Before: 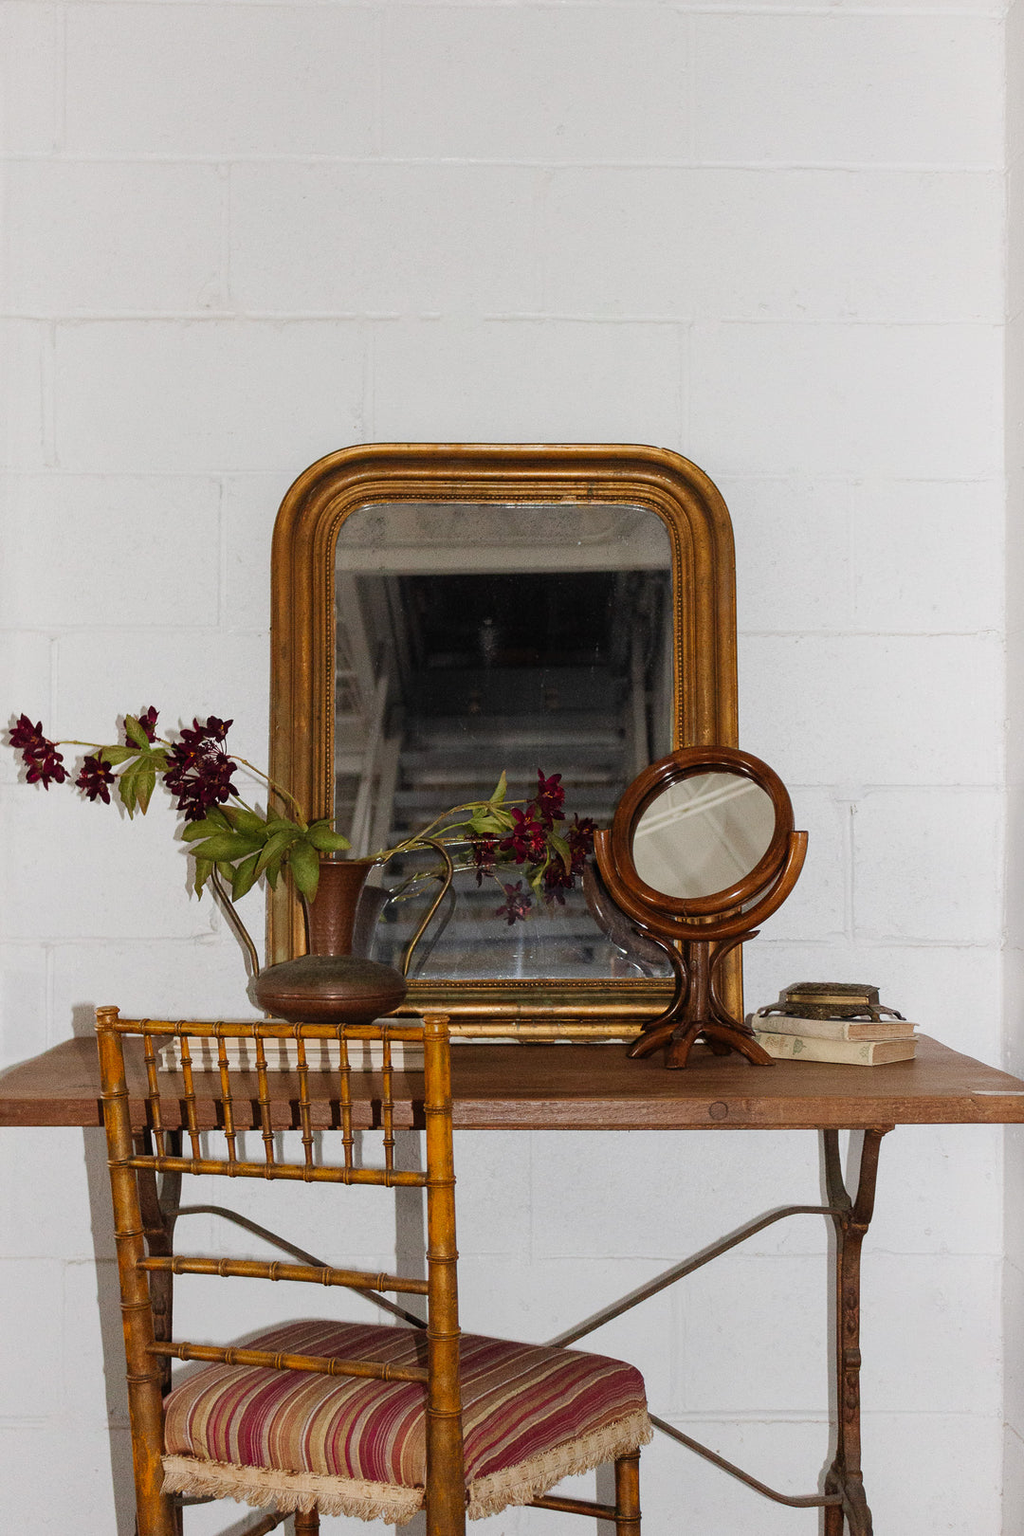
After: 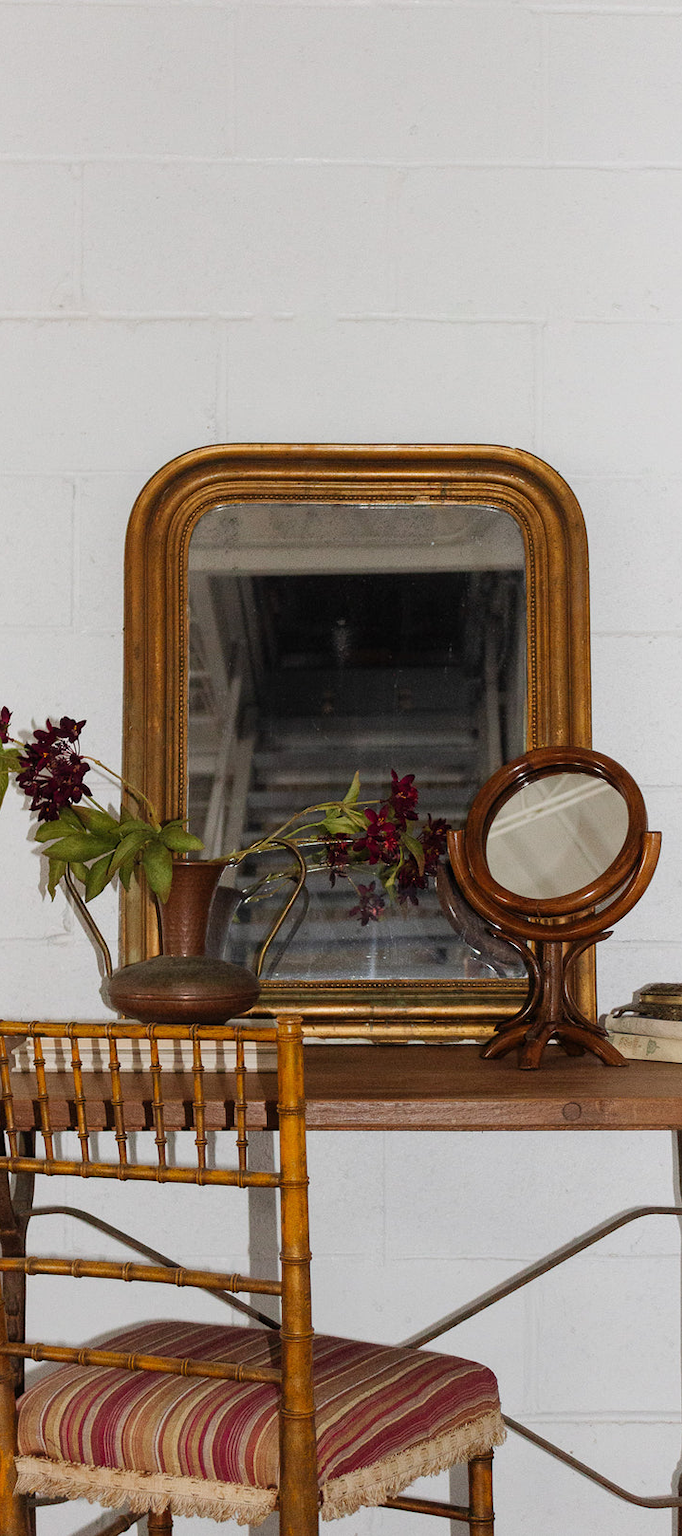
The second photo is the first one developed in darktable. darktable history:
crop and rotate: left 14.405%, right 18.984%
